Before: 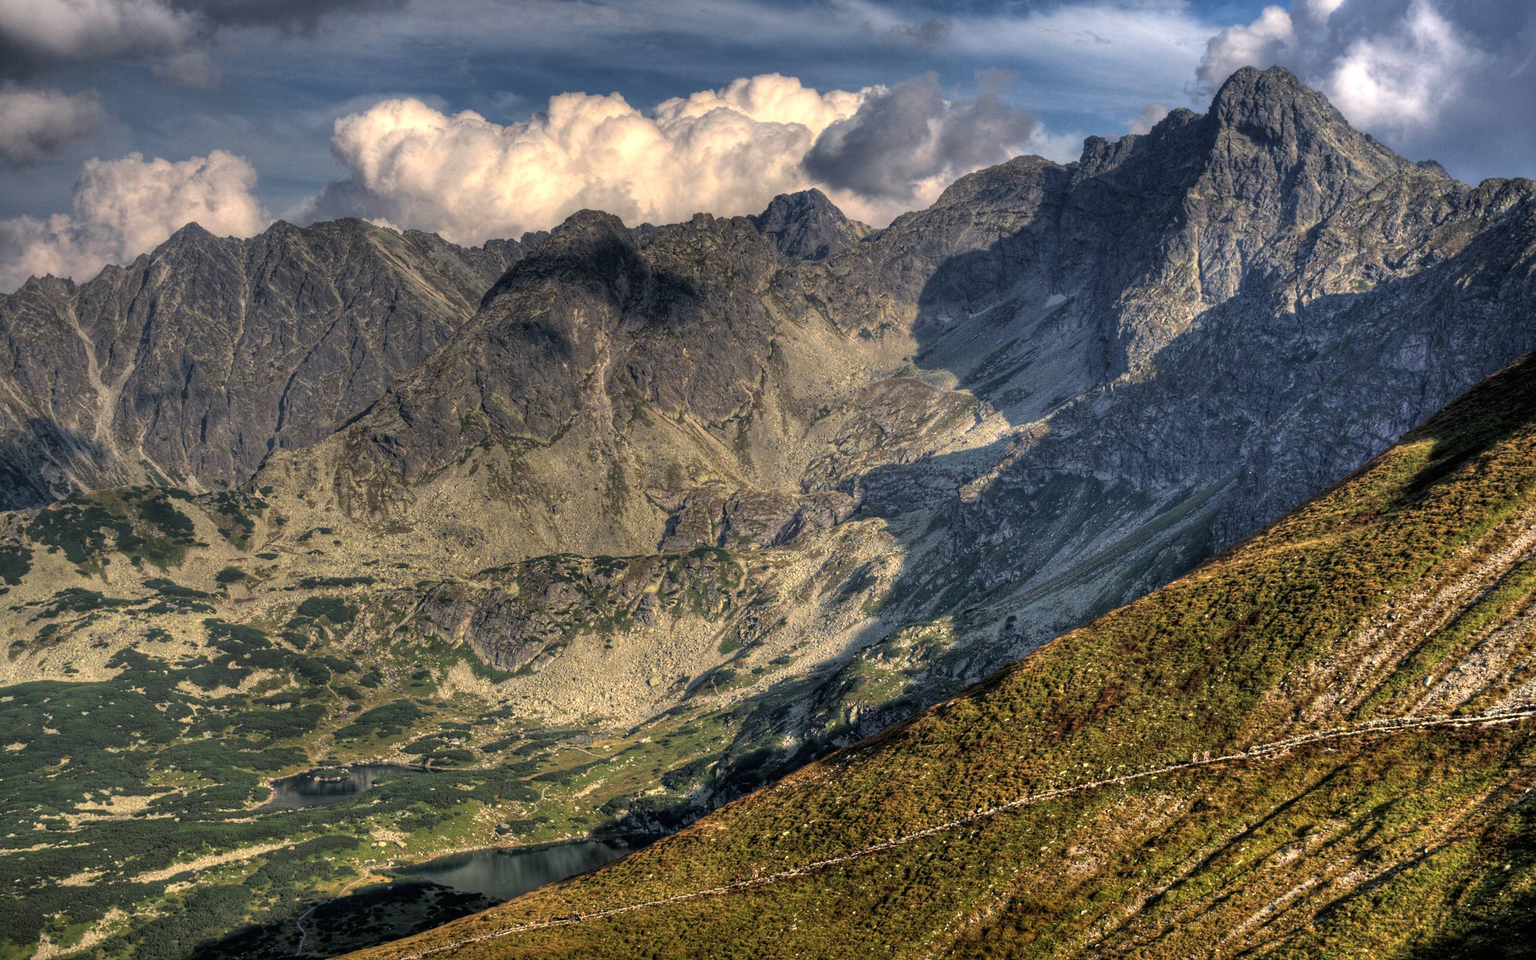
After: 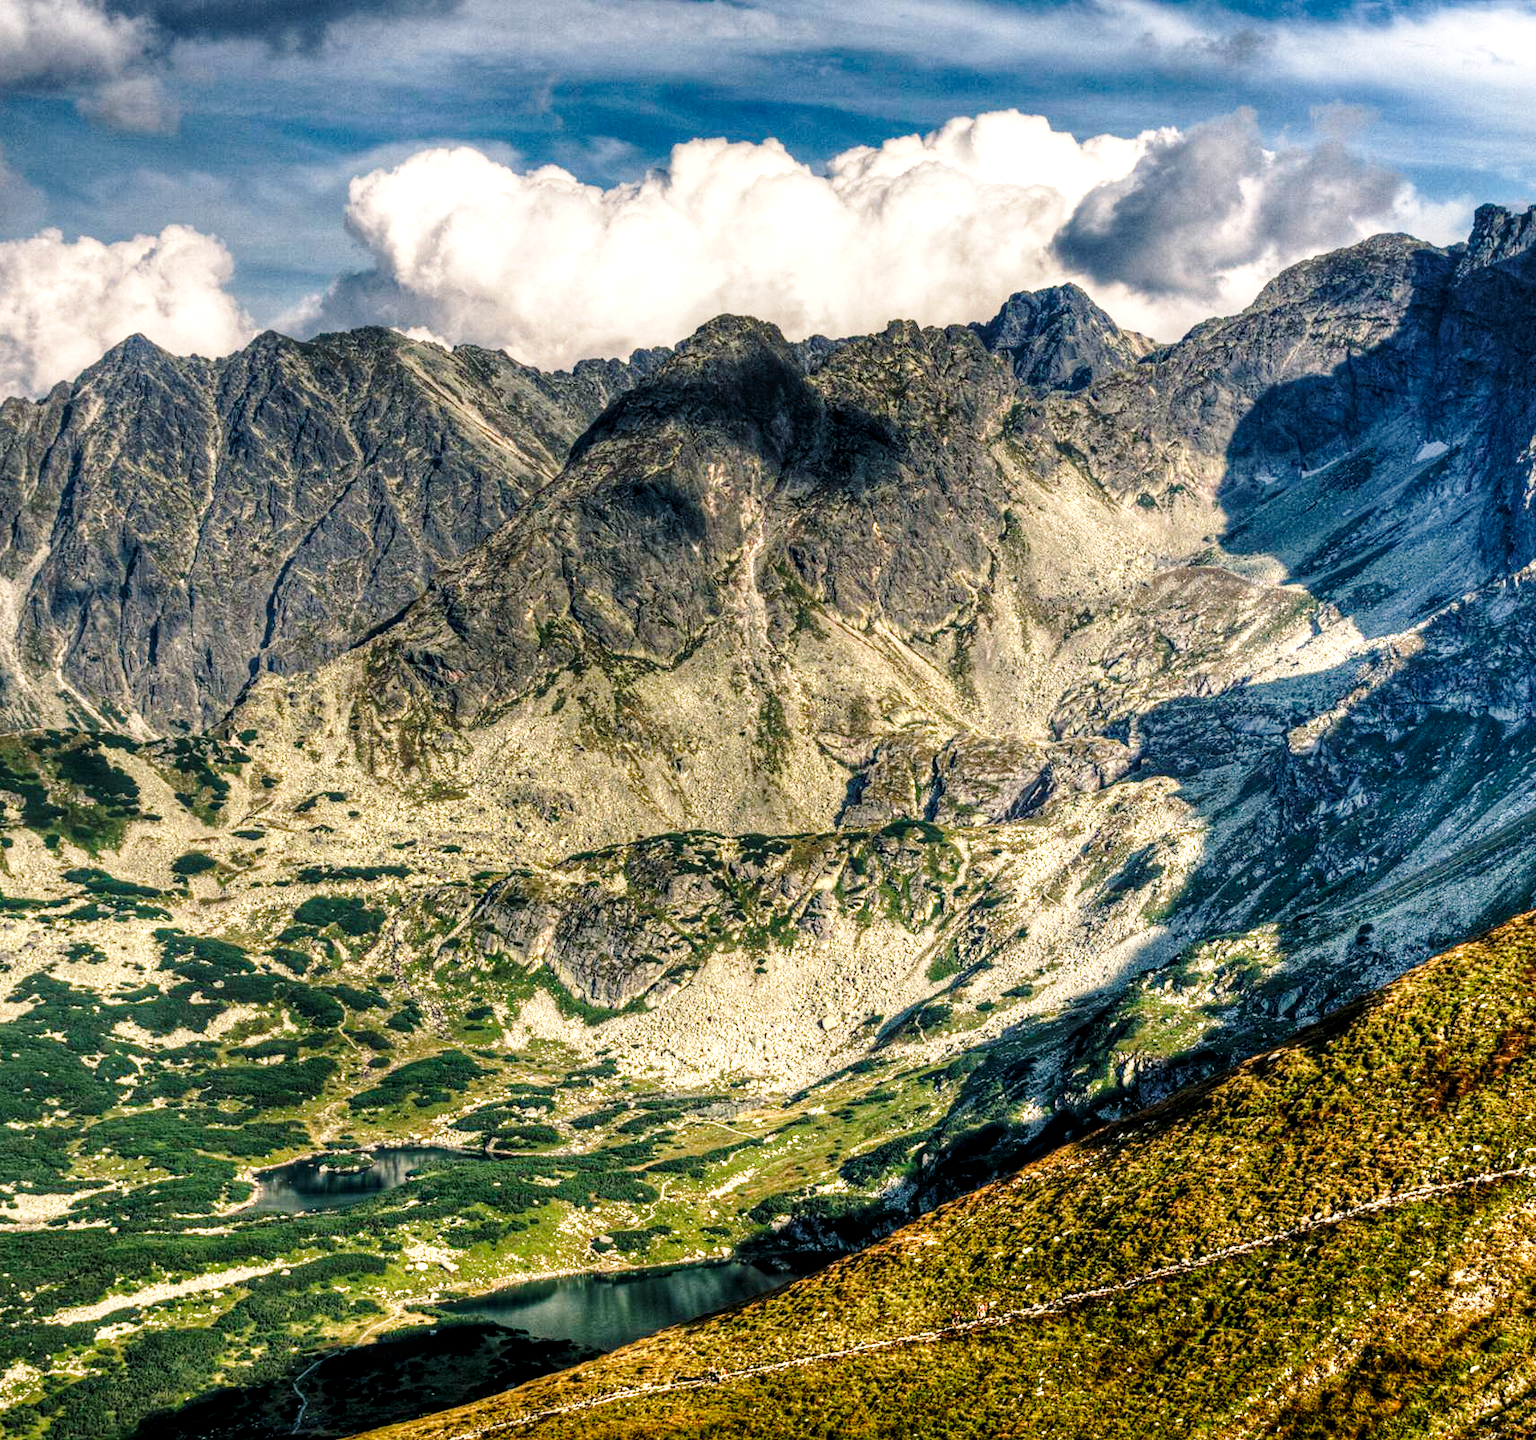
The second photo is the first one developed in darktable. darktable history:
color balance rgb: shadows lift › chroma 2.79%, shadows lift › hue 190.66°, power › hue 171.85°, highlights gain › chroma 2.16%, highlights gain › hue 75.26°, global offset › luminance -0.51%, perceptual saturation grading › highlights -33.8%, perceptual saturation grading › mid-tones 14.98%, perceptual saturation grading › shadows 48.43%, perceptual brilliance grading › highlights 15.68%, perceptual brilliance grading › mid-tones 6.62%, perceptual brilliance grading › shadows -14.98%, global vibrance 11.32%, contrast 5.05%
crop and rotate: left 6.617%, right 26.717%
local contrast: on, module defaults
base curve: curves: ch0 [(0, 0) (0.028, 0.03) (0.121, 0.232) (0.46, 0.748) (0.859, 0.968) (1, 1)], preserve colors none
